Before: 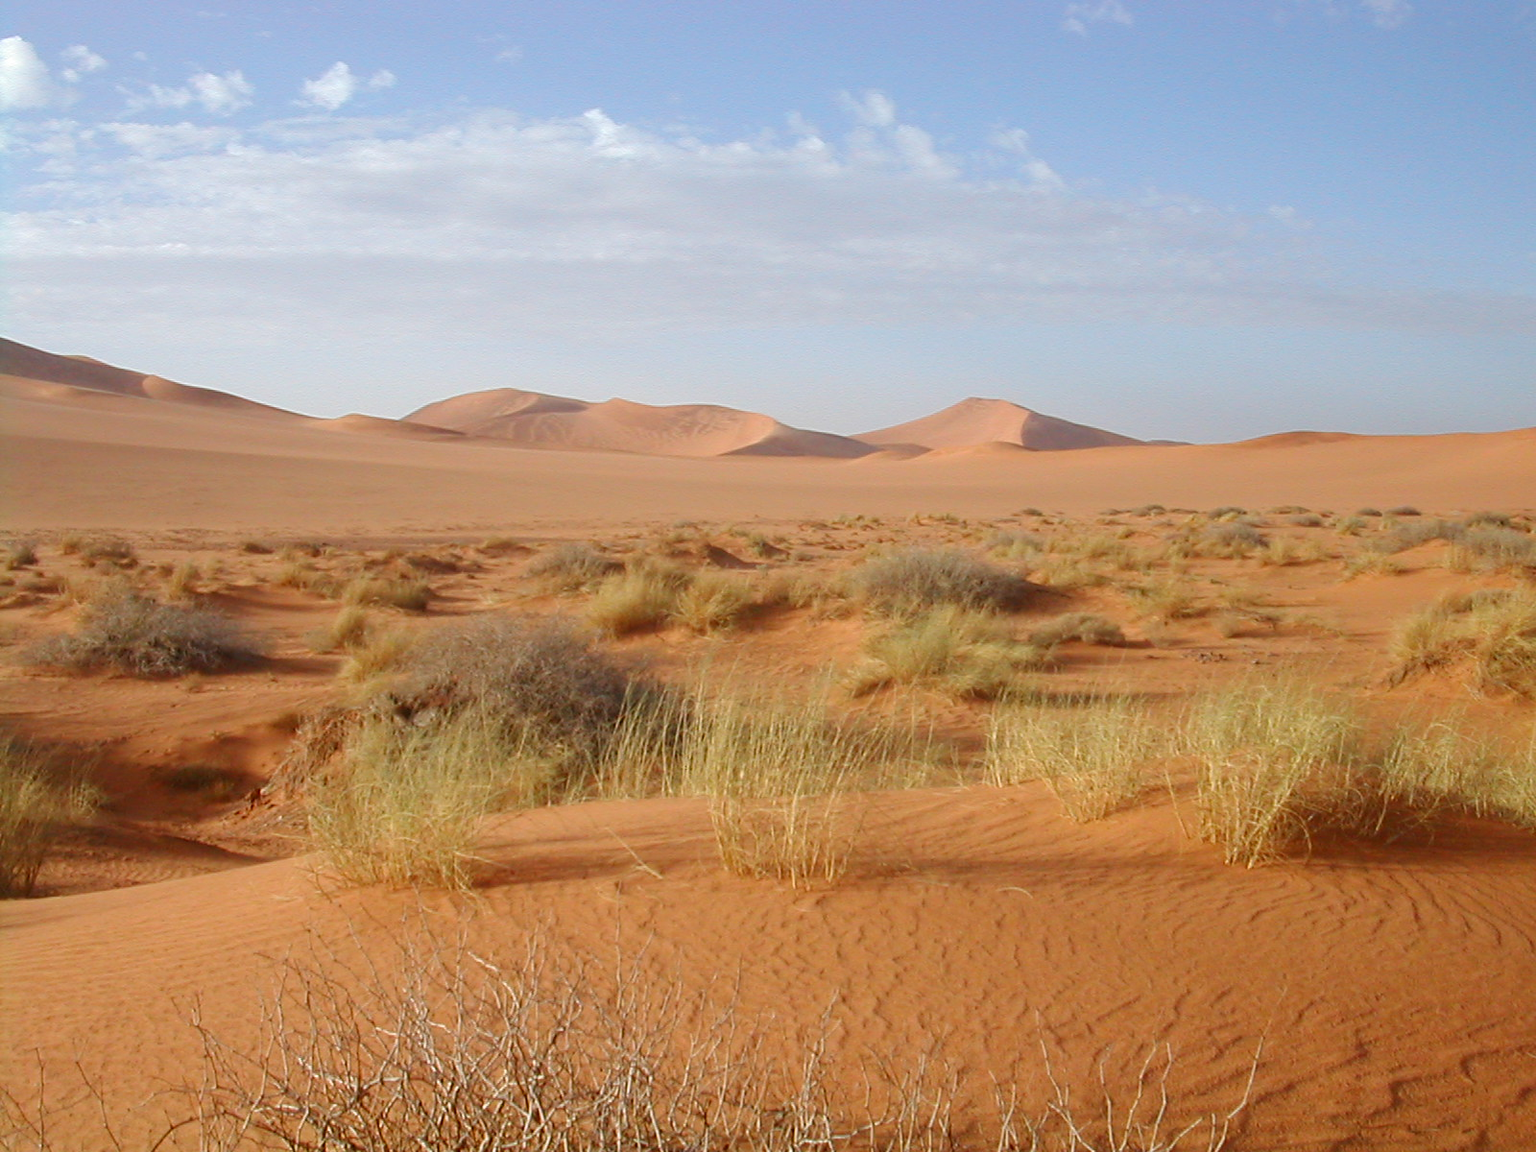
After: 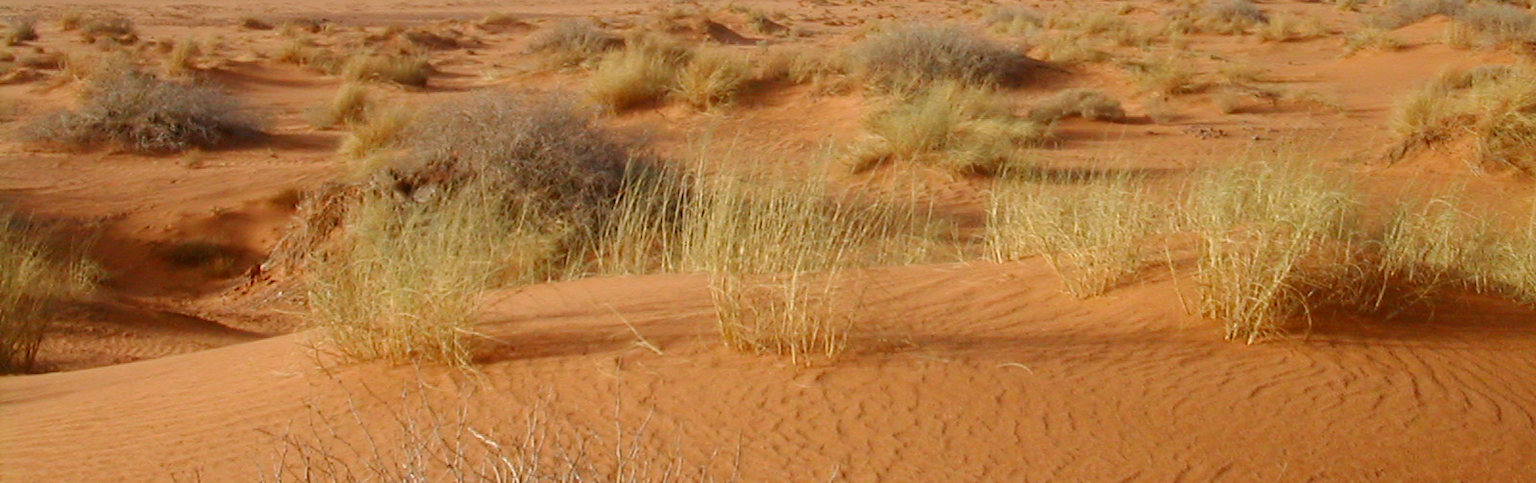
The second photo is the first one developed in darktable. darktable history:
crop: top 45.551%, bottom 12.262%
